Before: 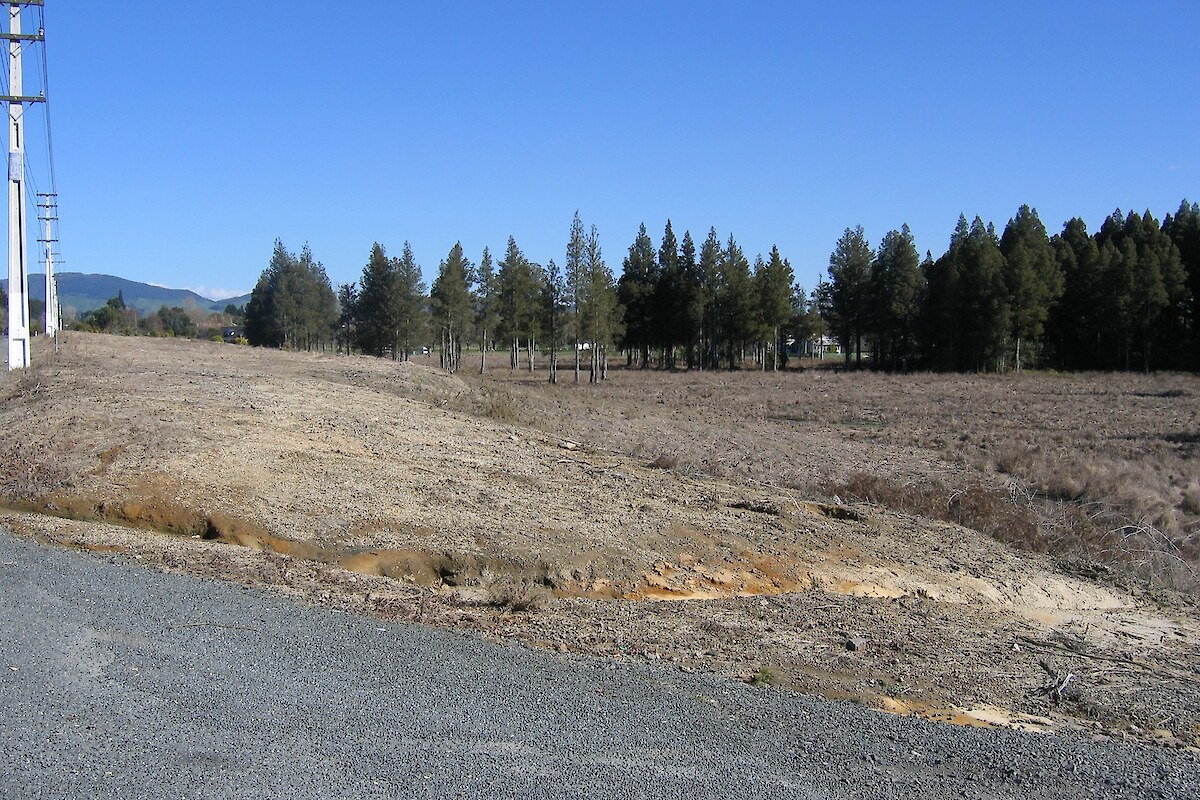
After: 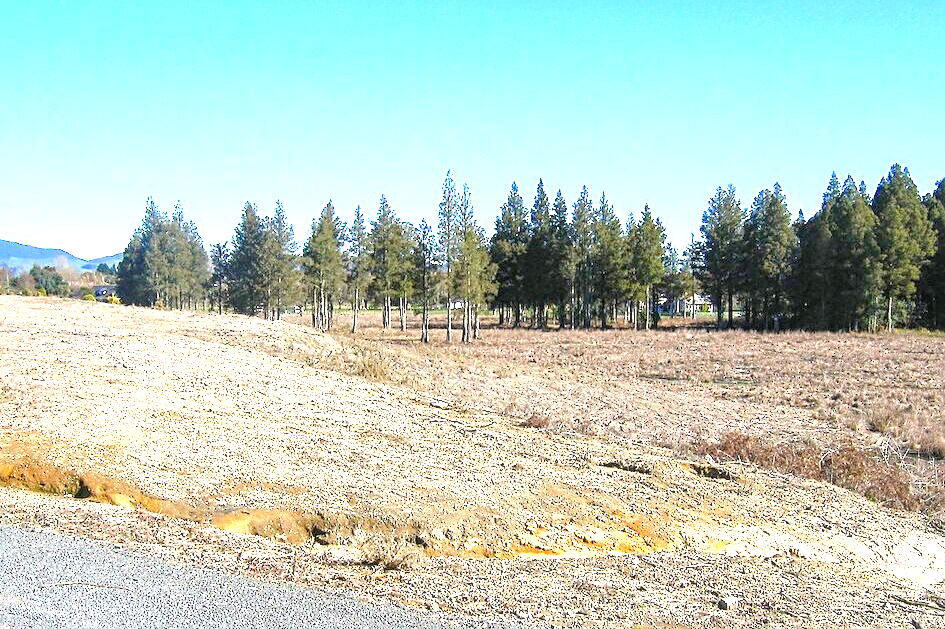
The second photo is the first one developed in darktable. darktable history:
exposure: black level correction 0.001, exposure 1.722 EV, compensate exposure bias true, compensate highlight preservation false
crop and rotate: left 10.687%, top 5.152%, right 10.497%, bottom 16.219%
sharpen: on, module defaults
local contrast: on, module defaults
color balance rgb: highlights gain › chroma 2.031%, highlights gain › hue 66.67°, linear chroma grading › global chroma 14.54%, perceptual saturation grading › global saturation 15.816%, perceptual saturation grading › highlights -19.073%, perceptual saturation grading › shadows 20.067%, perceptual brilliance grading › mid-tones 10.153%, perceptual brilliance grading › shadows 15.818%, global vibrance 14.776%
